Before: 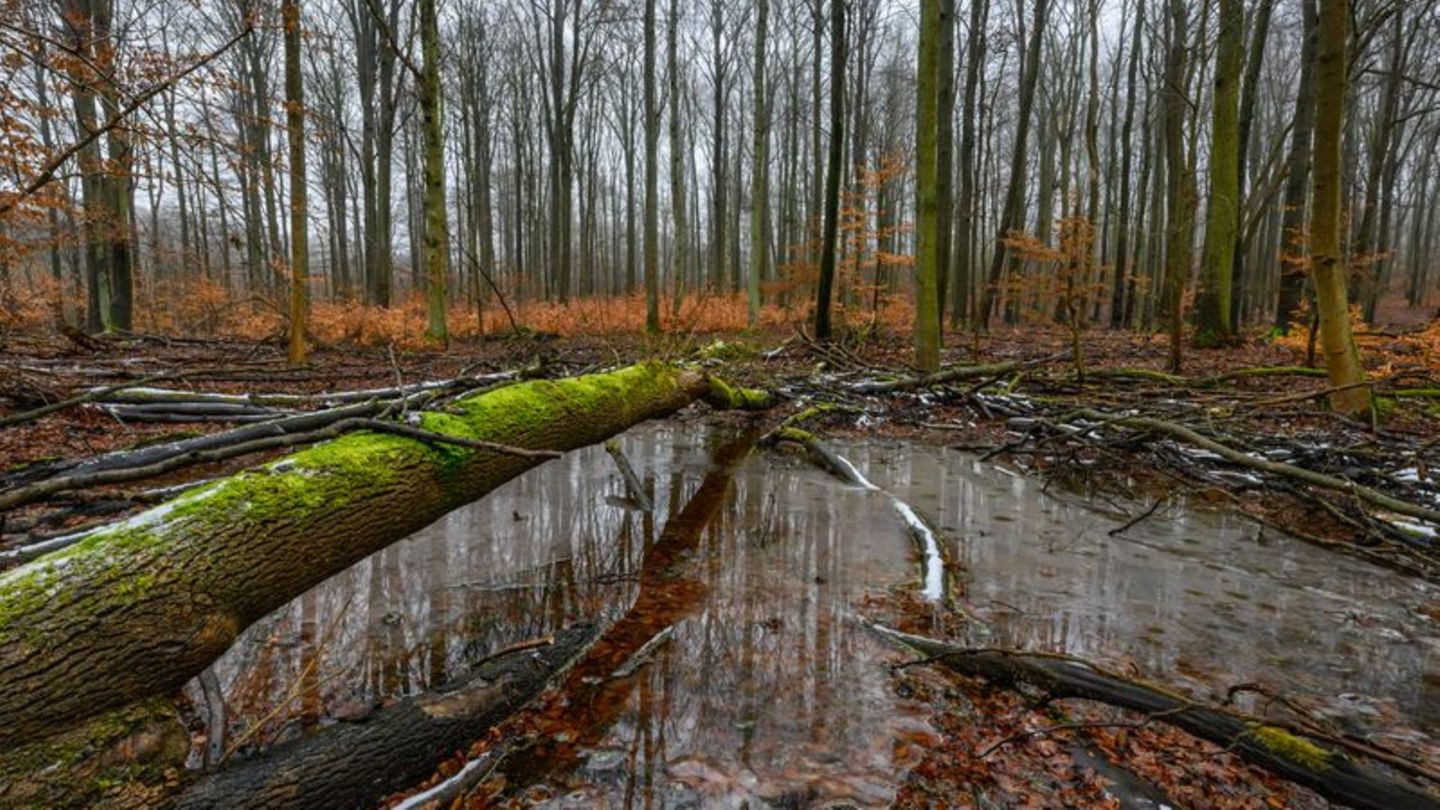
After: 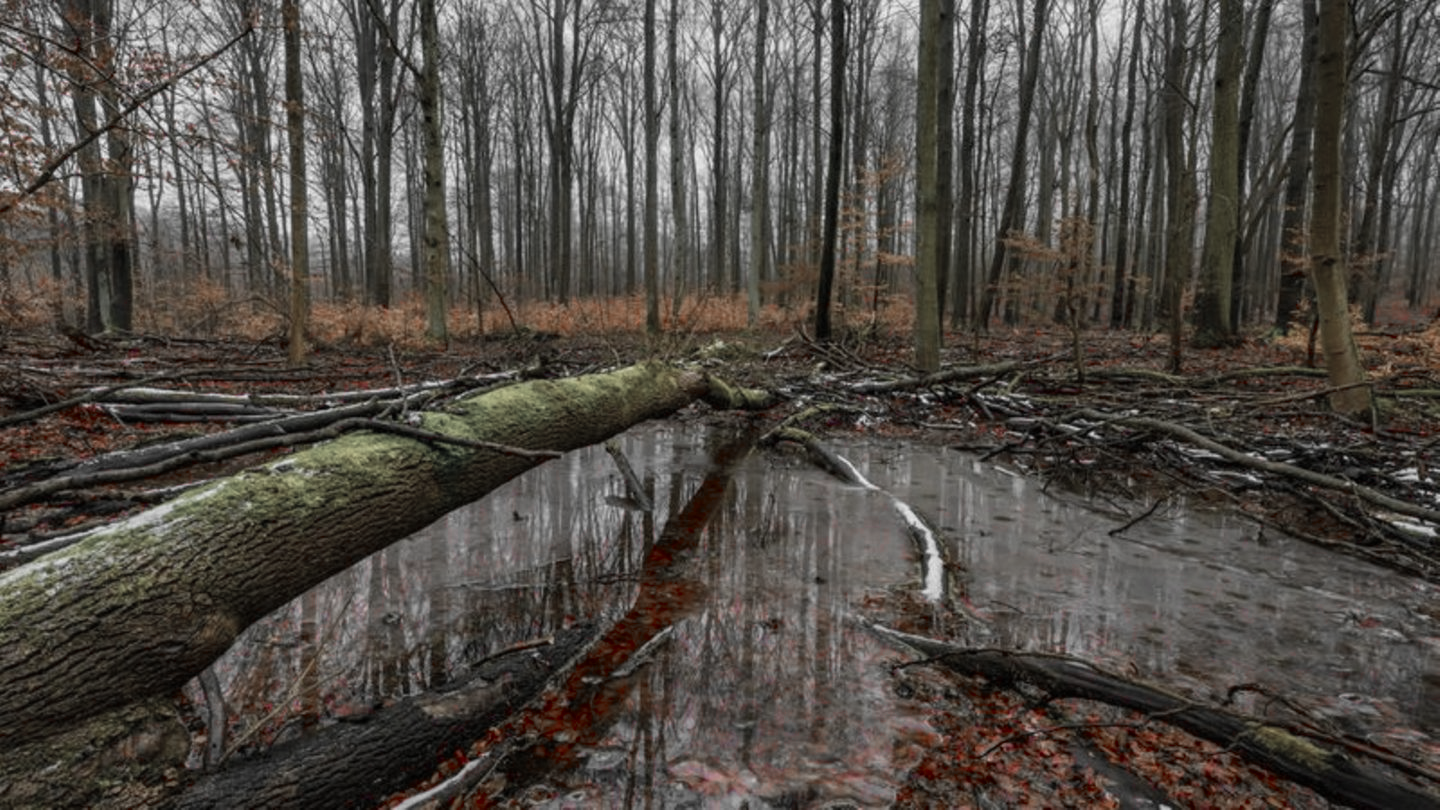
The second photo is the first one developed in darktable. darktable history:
color zones: curves: ch1 [(0, 0.831) (0.08, 0.771) (0.157, 0.268) (0.241, 0.207) (0.562, -0.005) (0.714, -0.013) (0.876, 0.01) (1, 0.831)]
exposure: exposure -0.248 EV, compensate highlight preservation false
